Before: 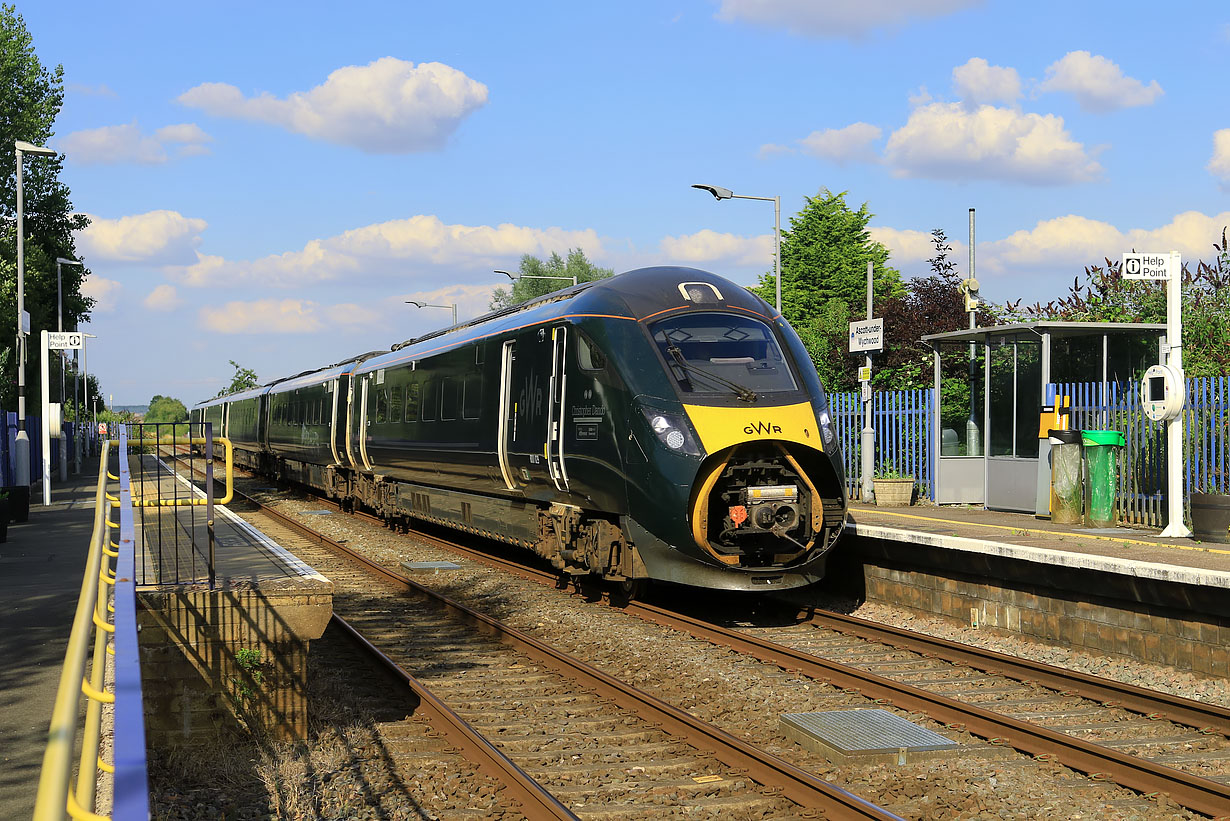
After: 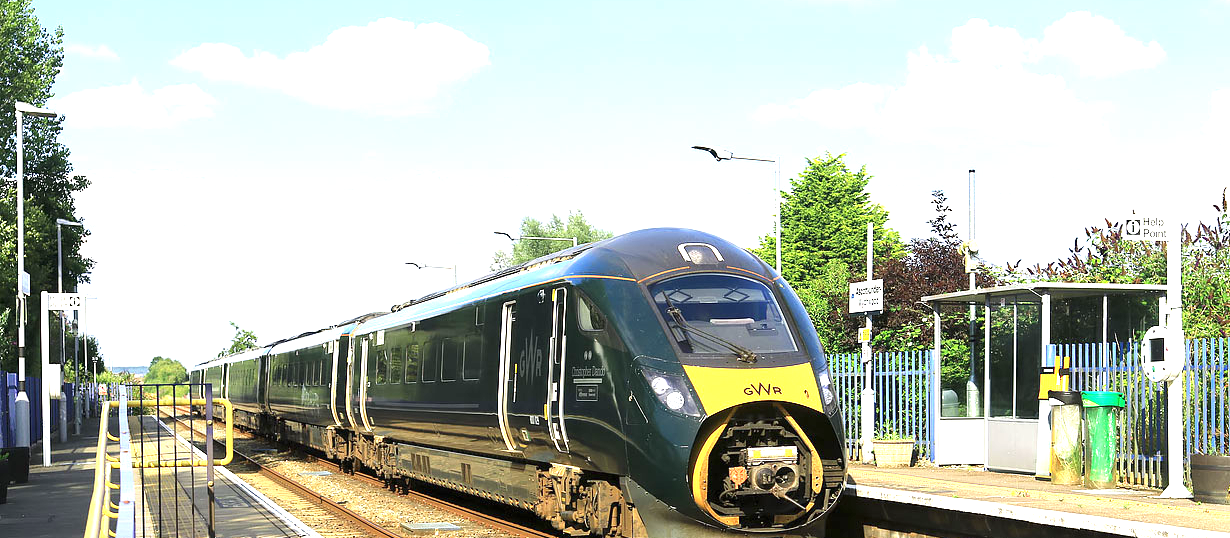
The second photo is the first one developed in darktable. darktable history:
exposure: black level correction 0, exposure 1.5 EV, compensate exposure bias true, compensate highlight preservation false
crop and rotate: top 4.848%, bottom 29.503%
